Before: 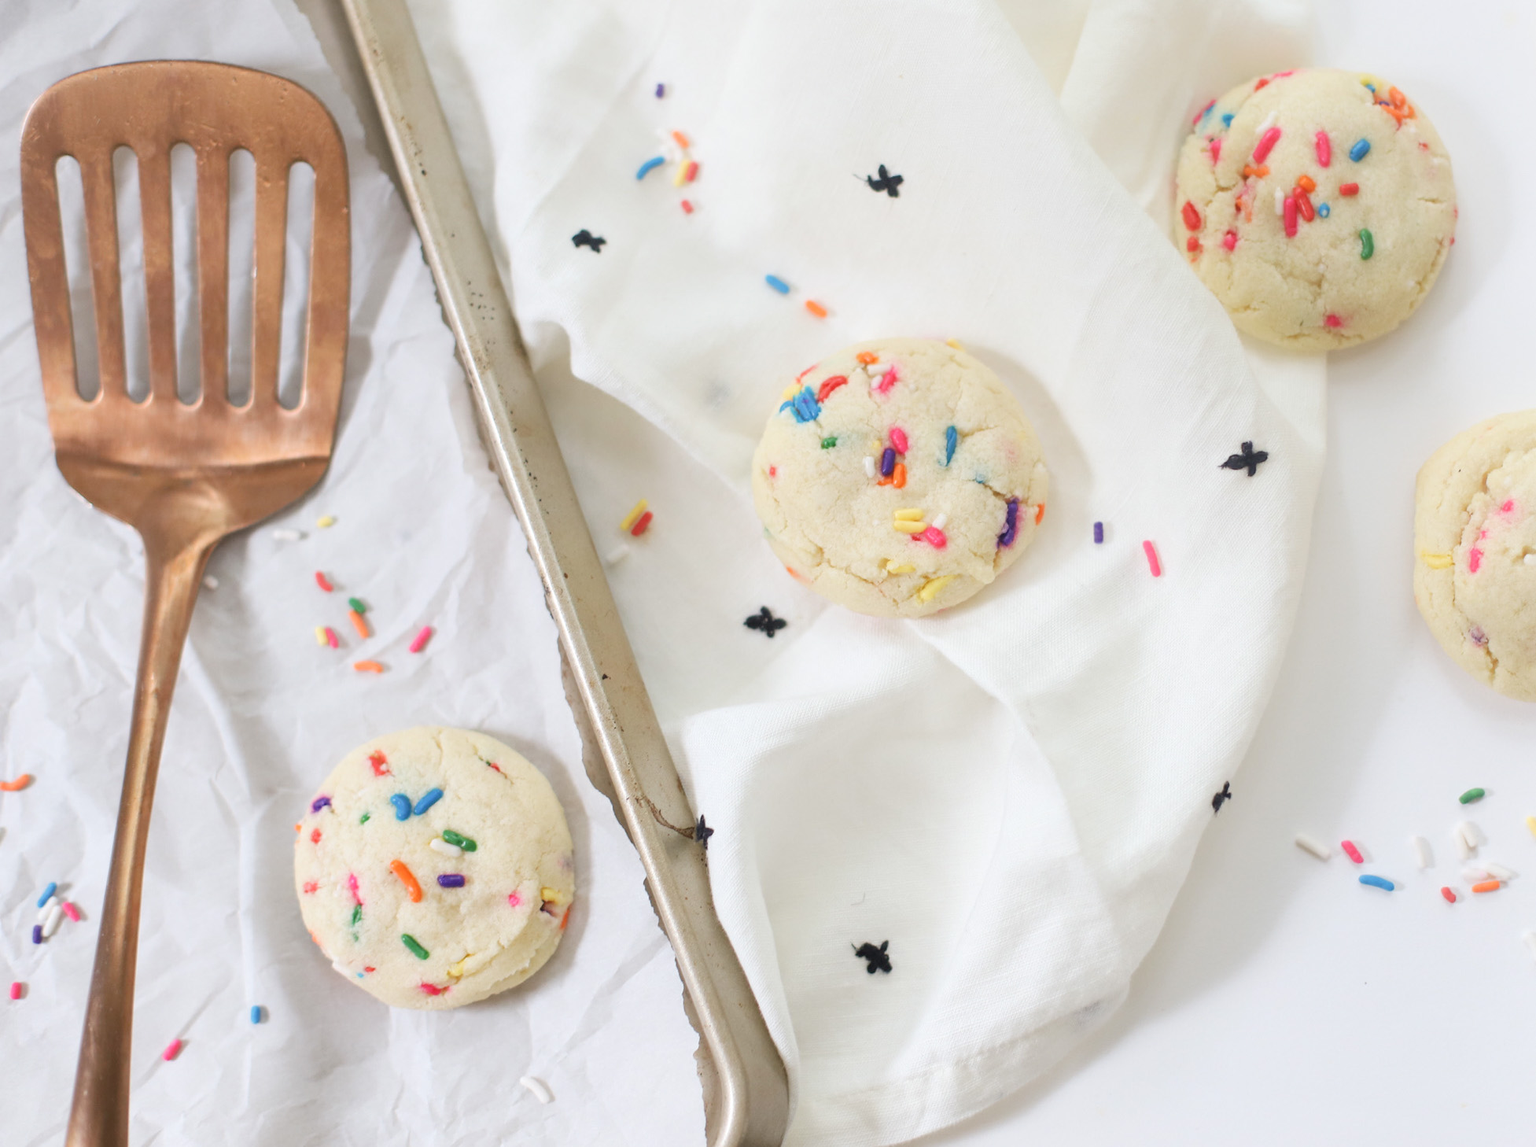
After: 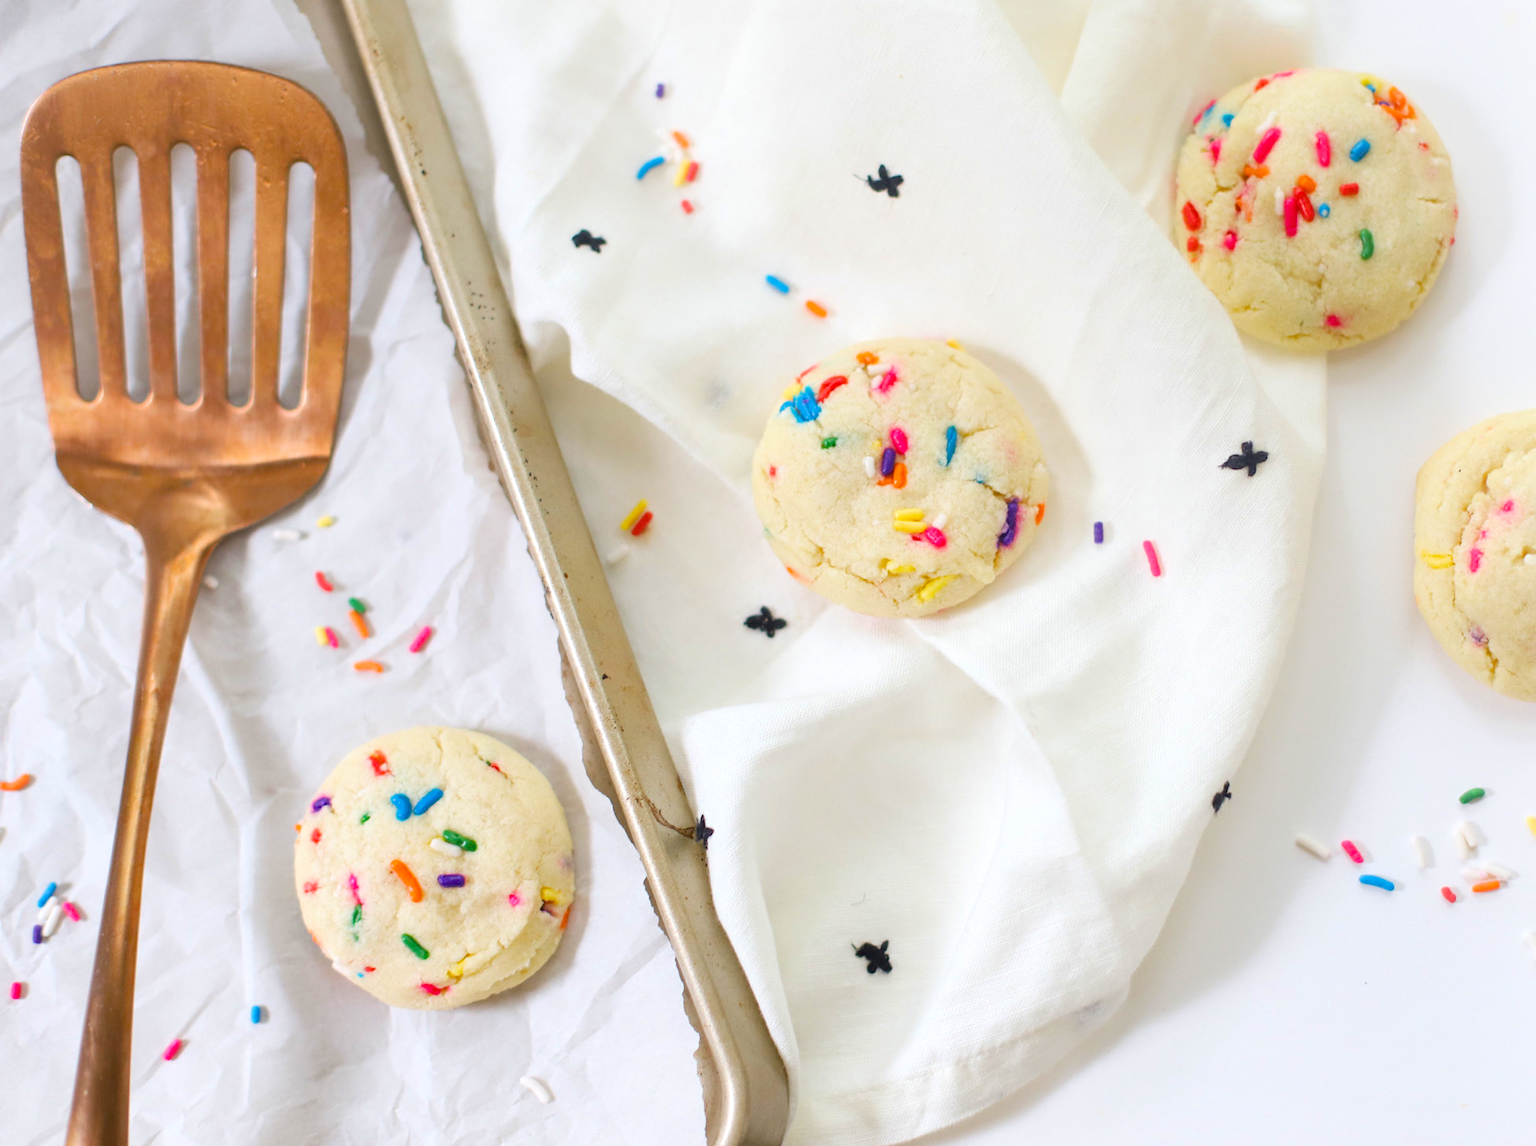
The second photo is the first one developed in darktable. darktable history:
color balance rgb: linear chroma grading › global chroma 14.681%, perceptual saturation grading › global saturation 25.156%, global vibrance 11.624%, contrast 4.895%
